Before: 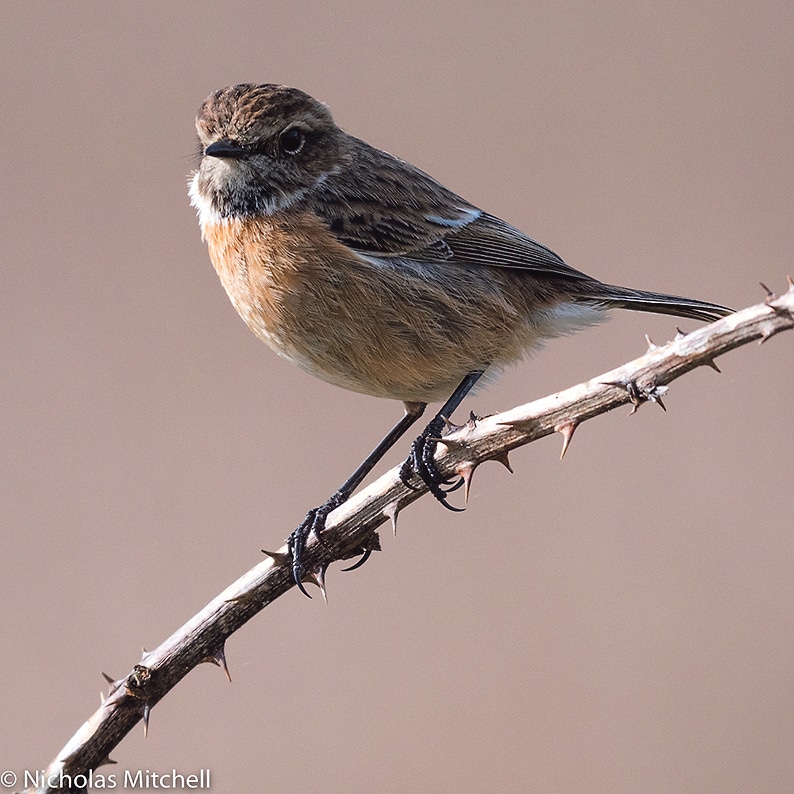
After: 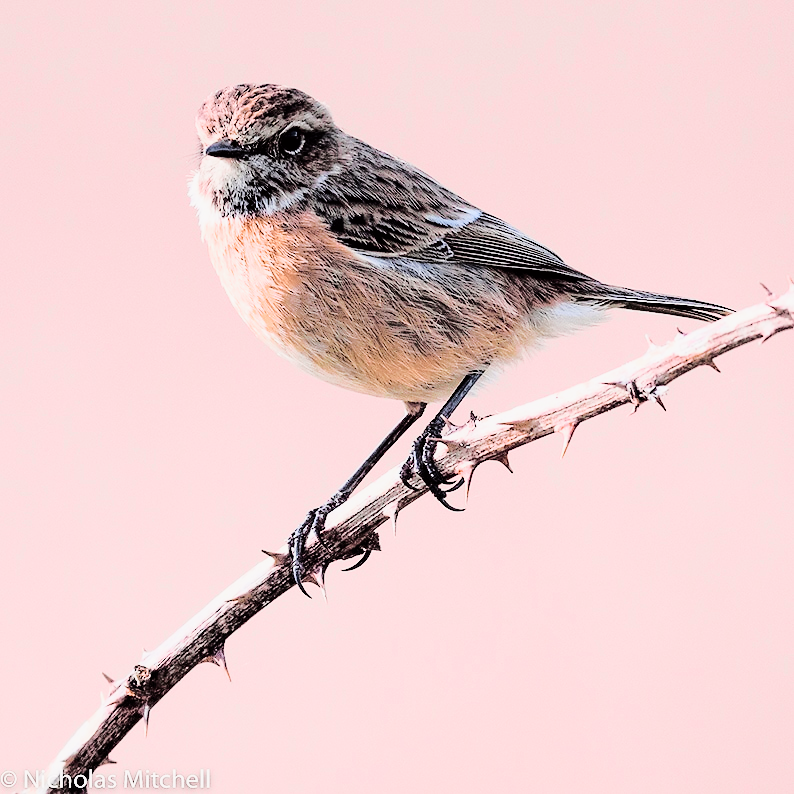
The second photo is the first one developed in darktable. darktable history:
exposure: black level correction 0.001, exposure 1.735 EV, compensate highlight preservation false
filmic rgb: black relative exposure -4.14 EV, white relative exposure 5.1 EV, hardness 2.11, contrast 1.165
tone equalizer: -8 EV -0.417 EV, -7 EV -0.389 EV, -6 EV -0.333 EV, -5 EV -0.222 EV, -3 EV 0.222 EV, -2 EV 0.333 EV, -1 EV 0.389 EV, +0 EV 0.417 EV, edges refinement/feathering 500, mask exposure compensation -1.57 EV, preserve details no
tone curve: curves: ch0 [(0, 0) (0.104, 0.061) (0.239, 0.201) (0.327, 0.317) (0.401, 0.443) (0.489, 0.566) (0.65, 0.68) (0.832, 0.858) (1, 0.977)]; ch1 [(0, 0) (0.161, 0.092) (0.35, 0.33) (0.379, 0.401) (0.447, 0.476) (0.495, 0.499) (0.515, 0.518) (0.534, 0.557) (0.602, 0.625) (0.712, 0.706) (1, 1)]; ch2 [(0, 0) (0.359, 0.372) (0.437, 0.437) (0.502, 0.501) (0.55, 0.534) (0.592, 0.601) (0.647, 0.64) (1, 1)], color space Lab, independent channels, preserve colors none
